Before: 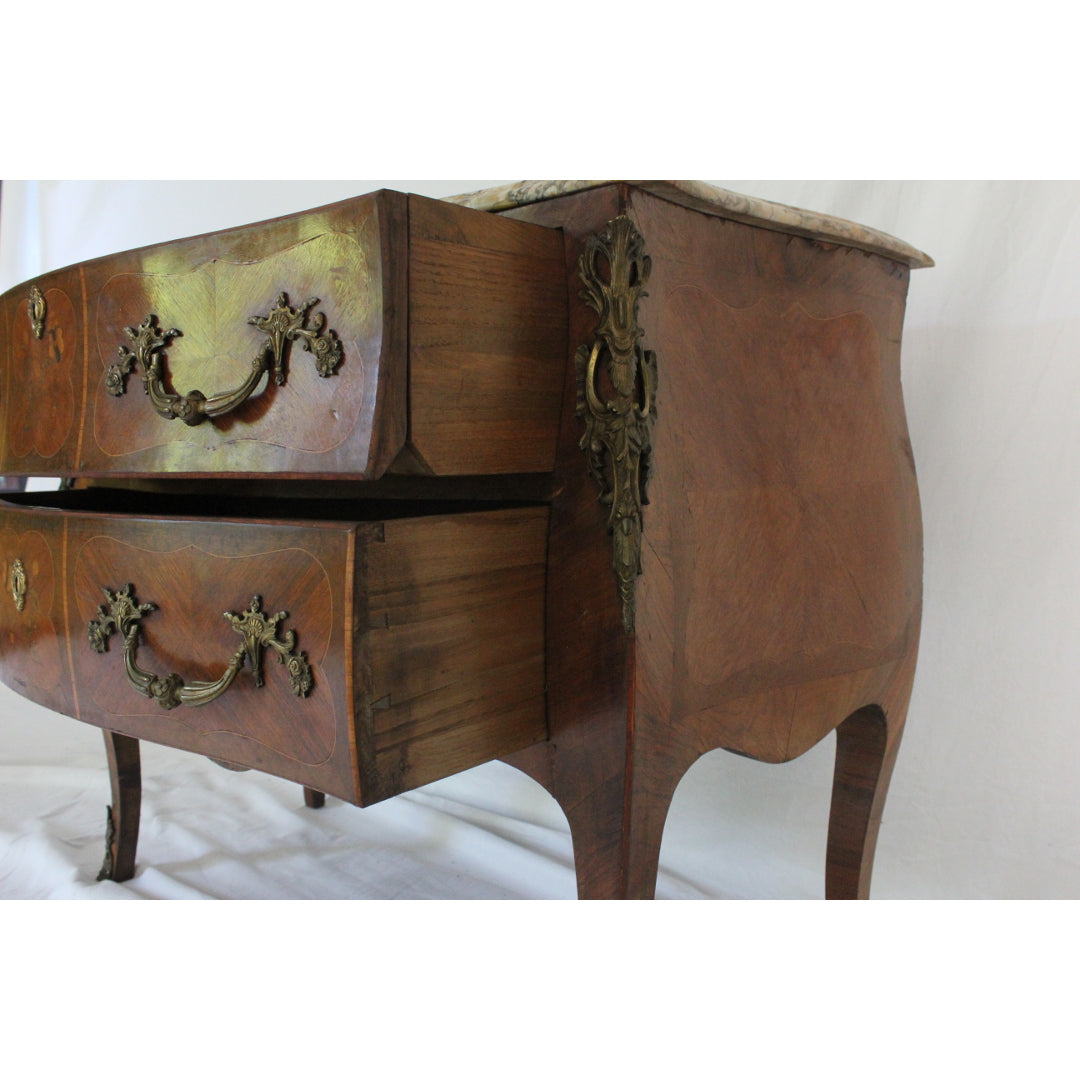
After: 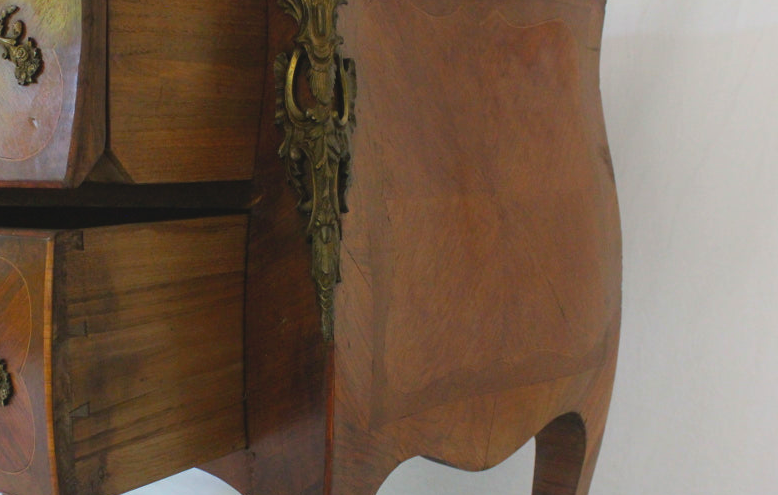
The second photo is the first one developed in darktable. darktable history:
color balance rgb: linear chroma grading › global chroma 9.31%, global vibrance 41.49%
contrast brightness saturation: contrast -0.1, saturation -0.1
white balance: emerald 1
crop and rotate: left 27.938%, top 27.046%, bottom 27.046%
